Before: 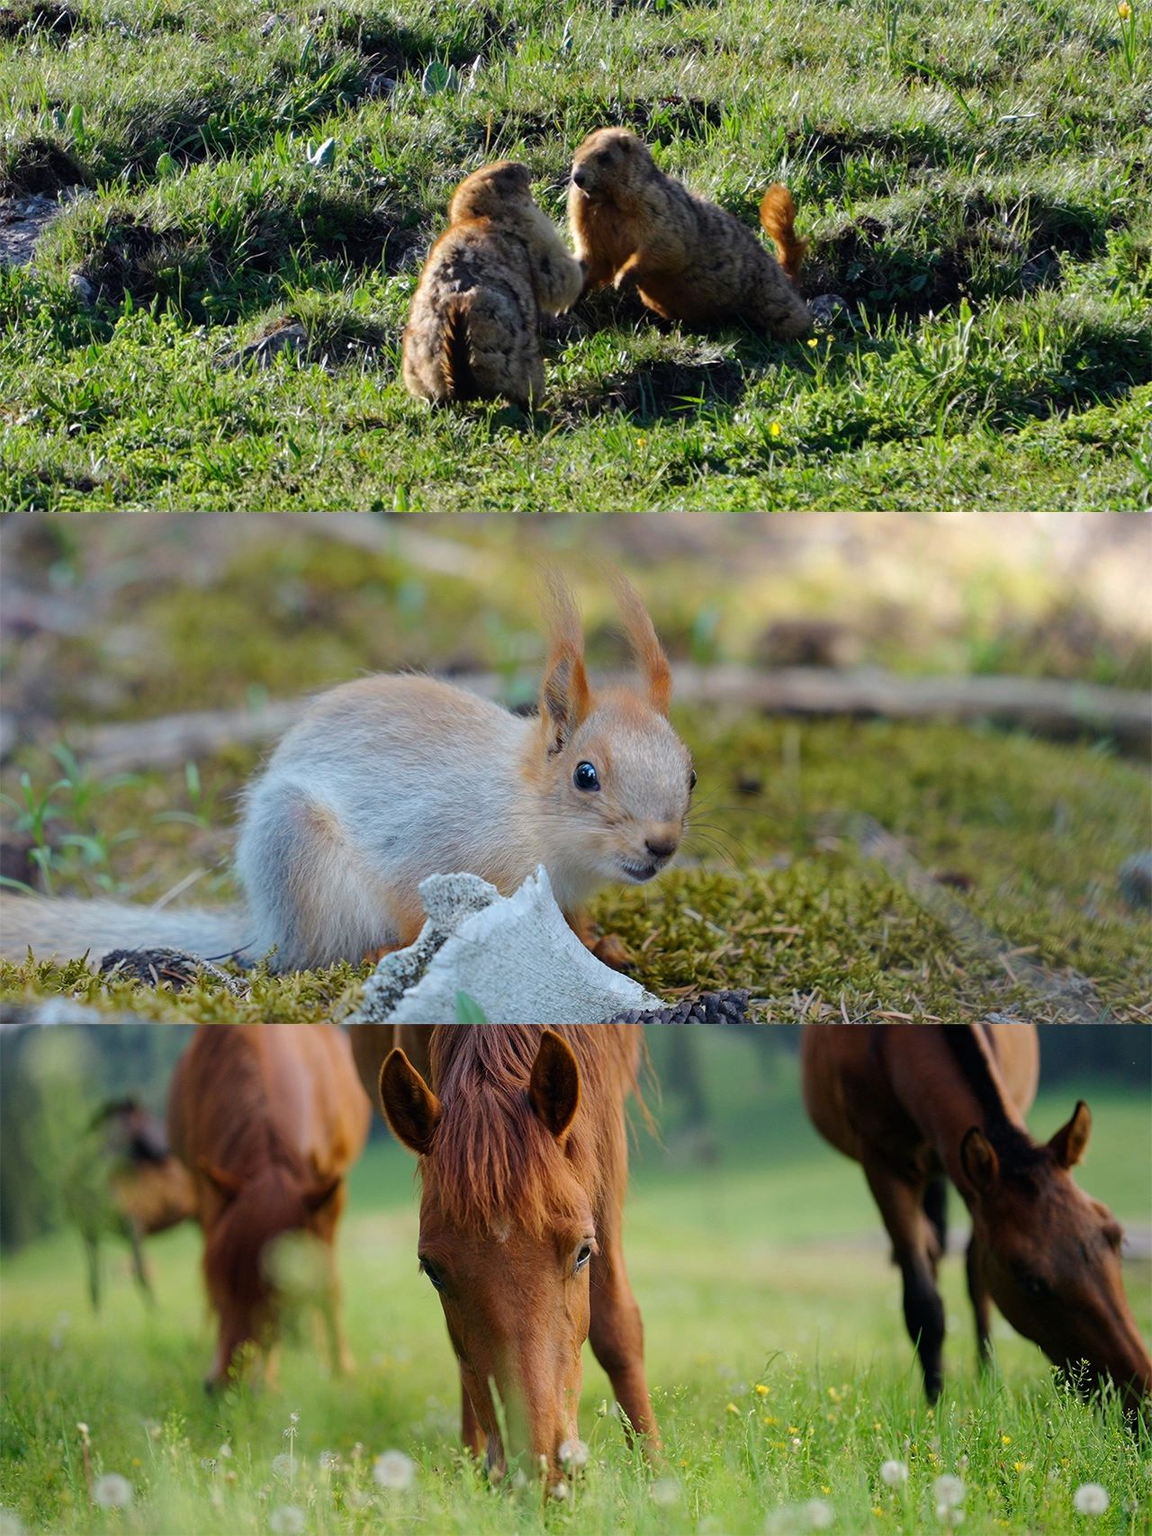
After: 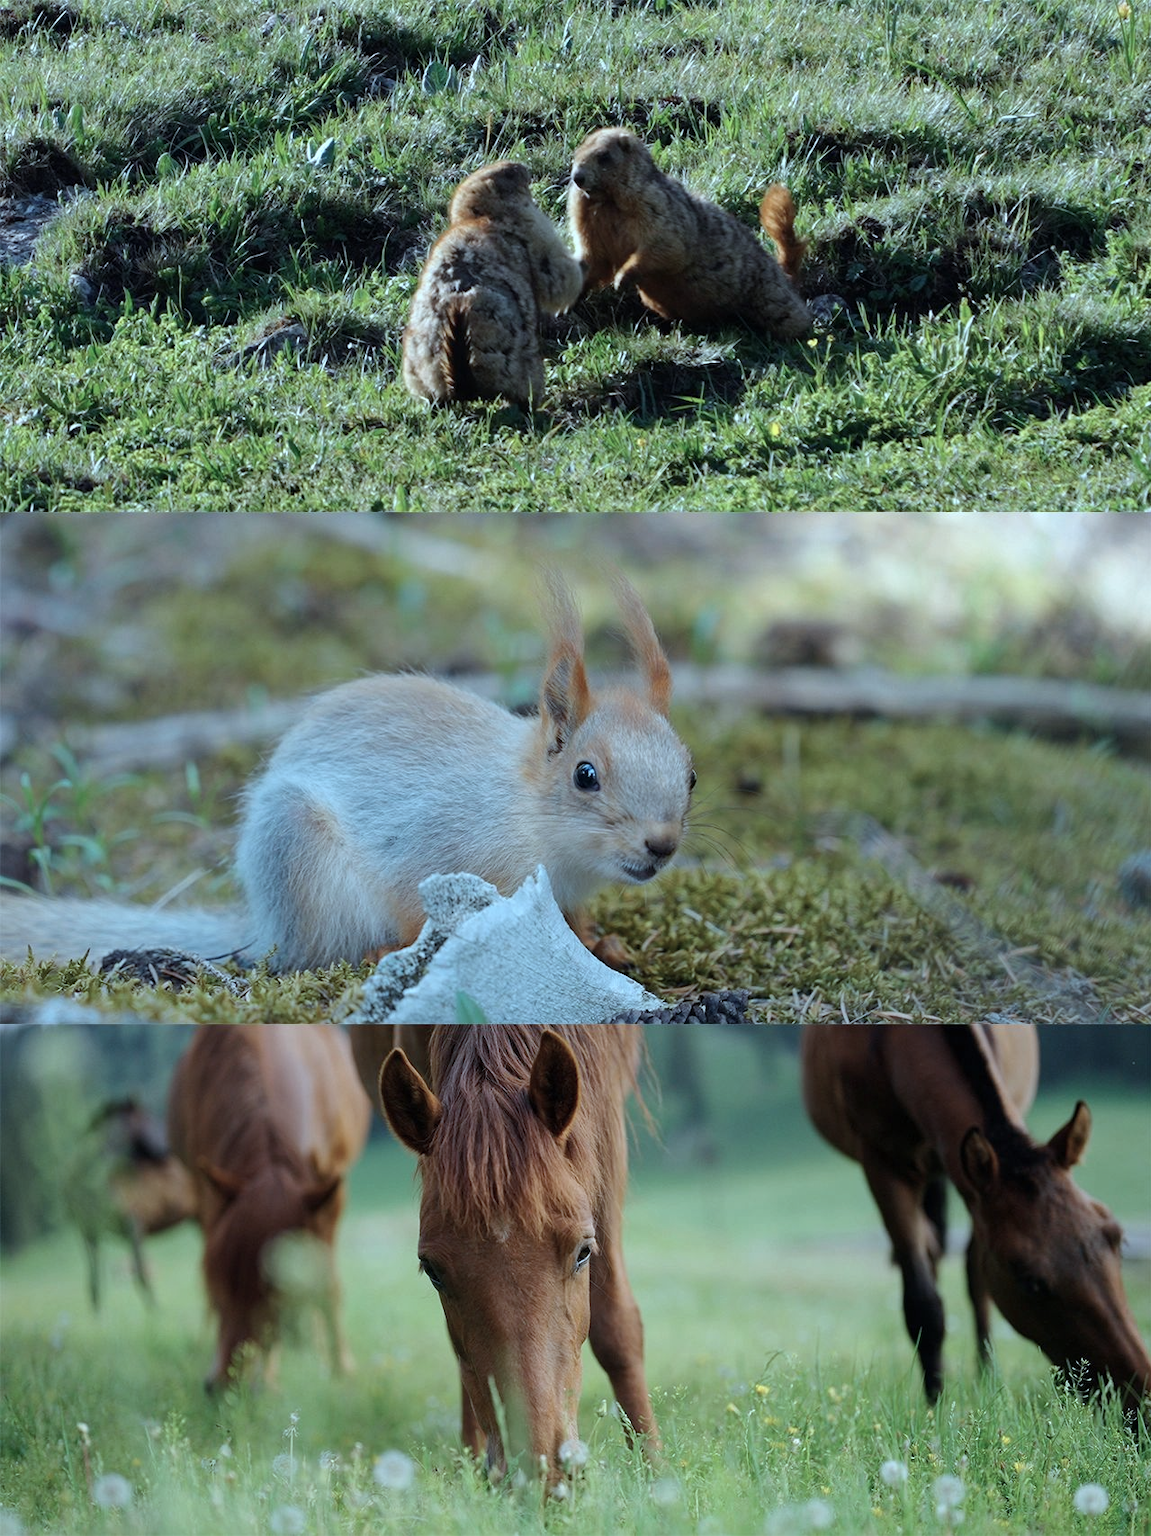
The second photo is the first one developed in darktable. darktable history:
color correction: highlights a* -12.71, highlights b* -17.7, saturation 0.704
color calibration: x 0.356, y 0.367, temperature 4724.72 K
